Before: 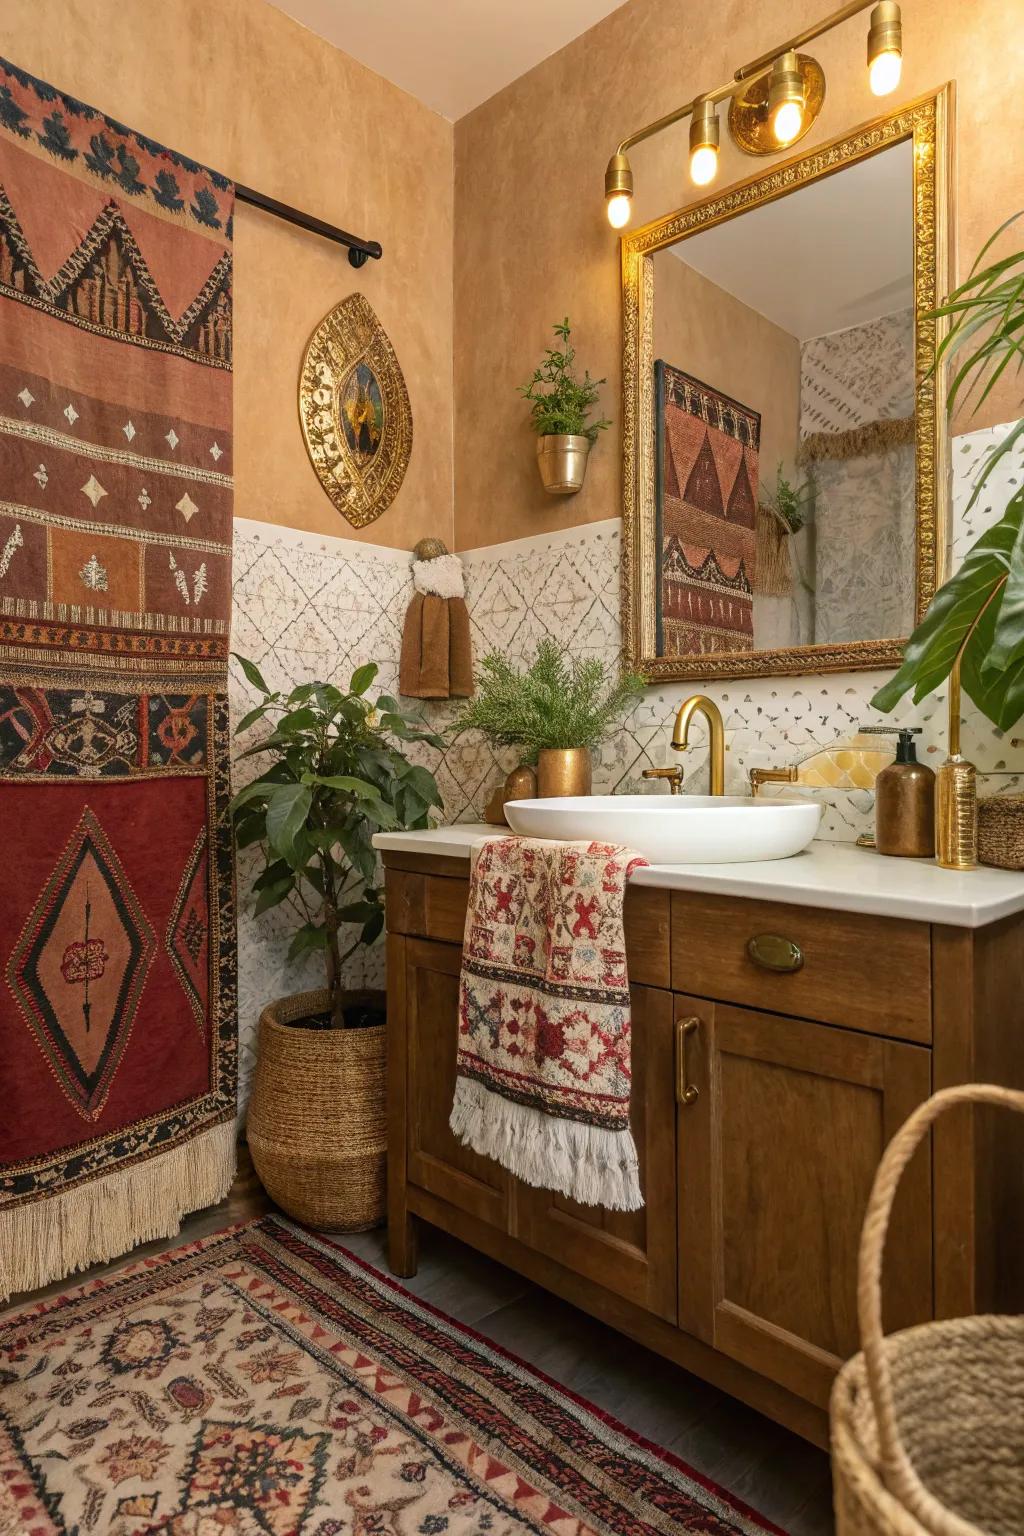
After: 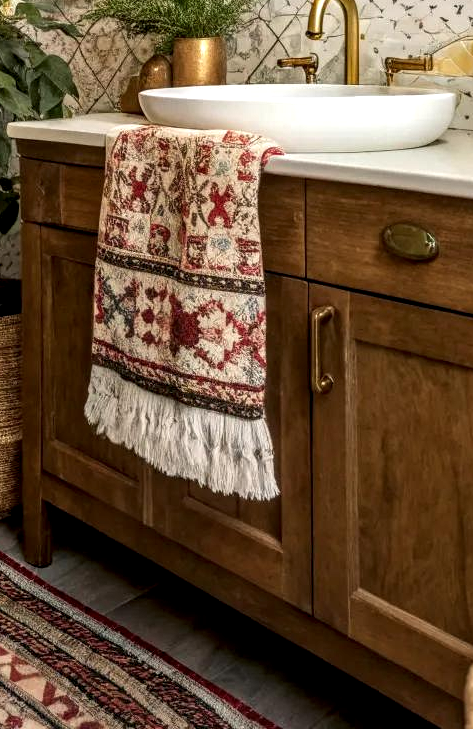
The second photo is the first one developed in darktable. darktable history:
local contrast: highlights 60%, shadows 60%, detail 160%
crop: left 35.719%, top 46.324%, right 18.079%, bottom 6.155%
